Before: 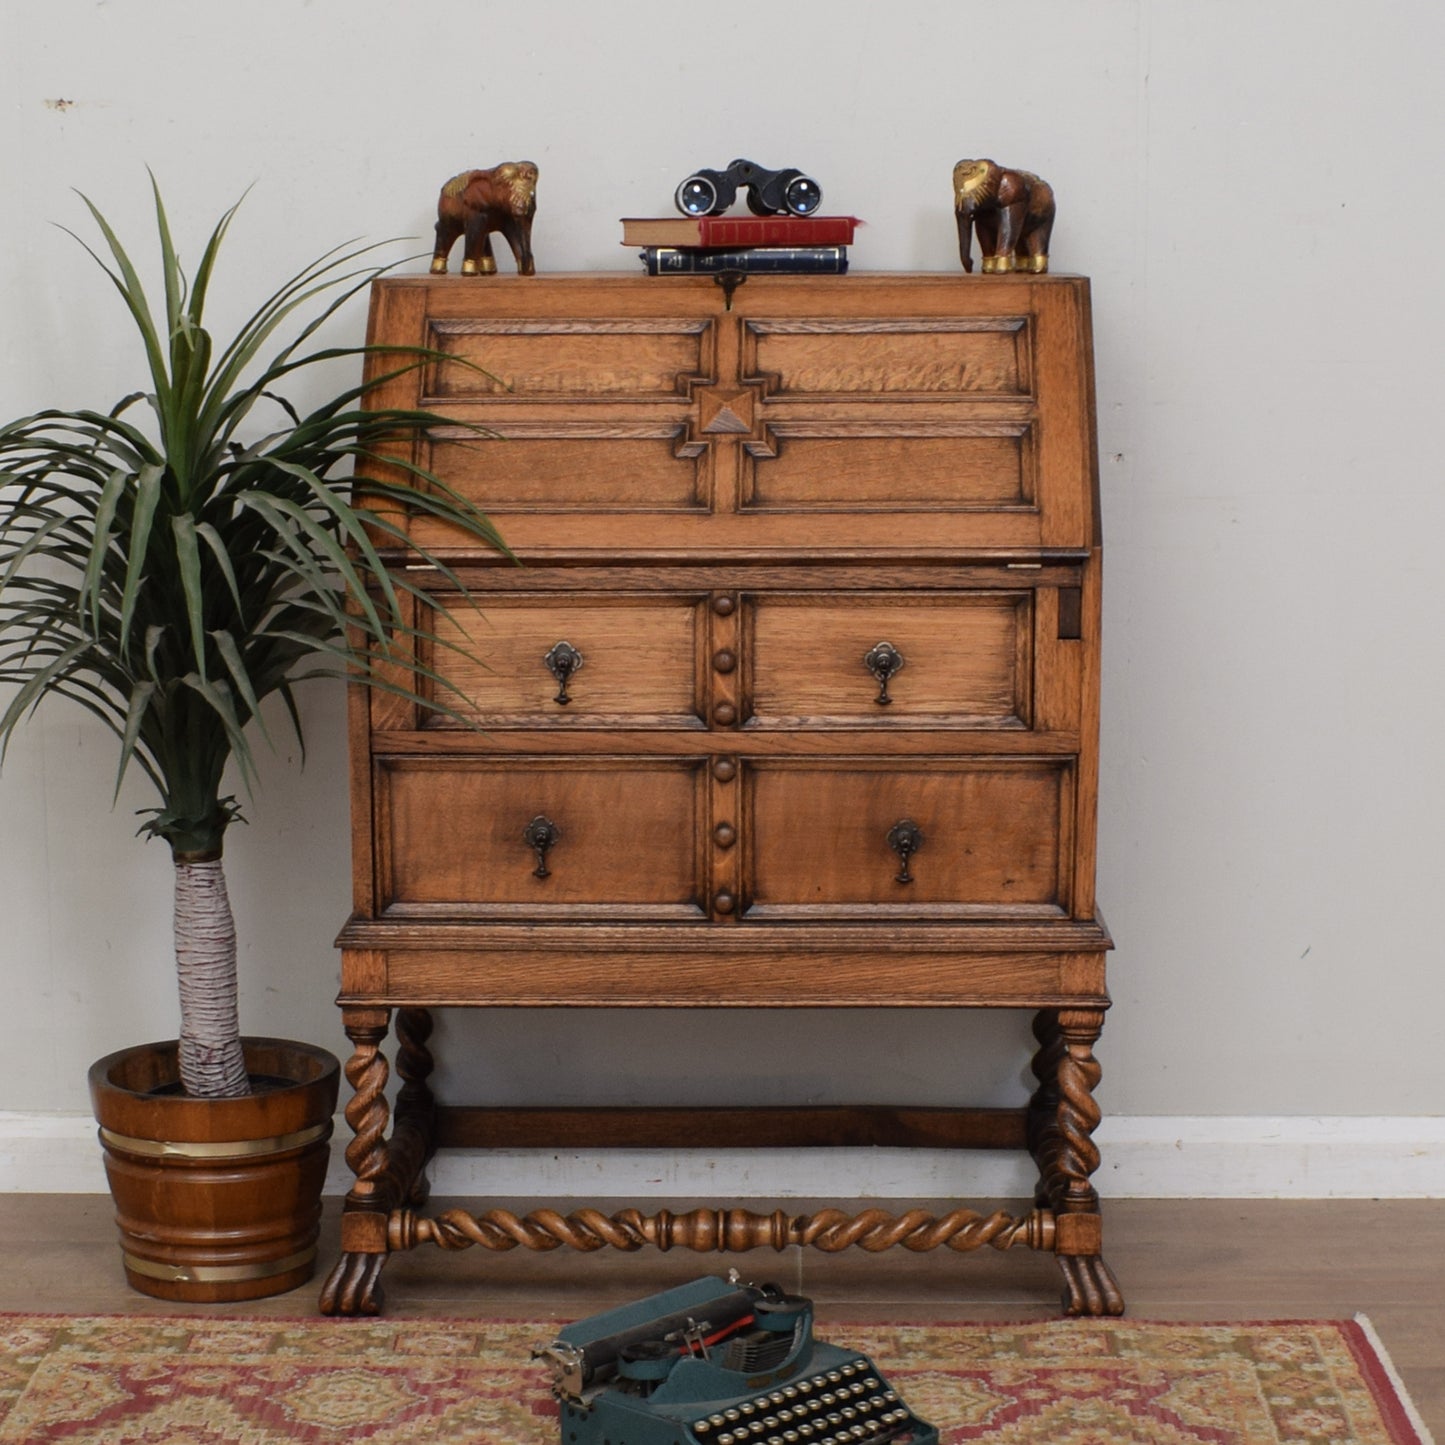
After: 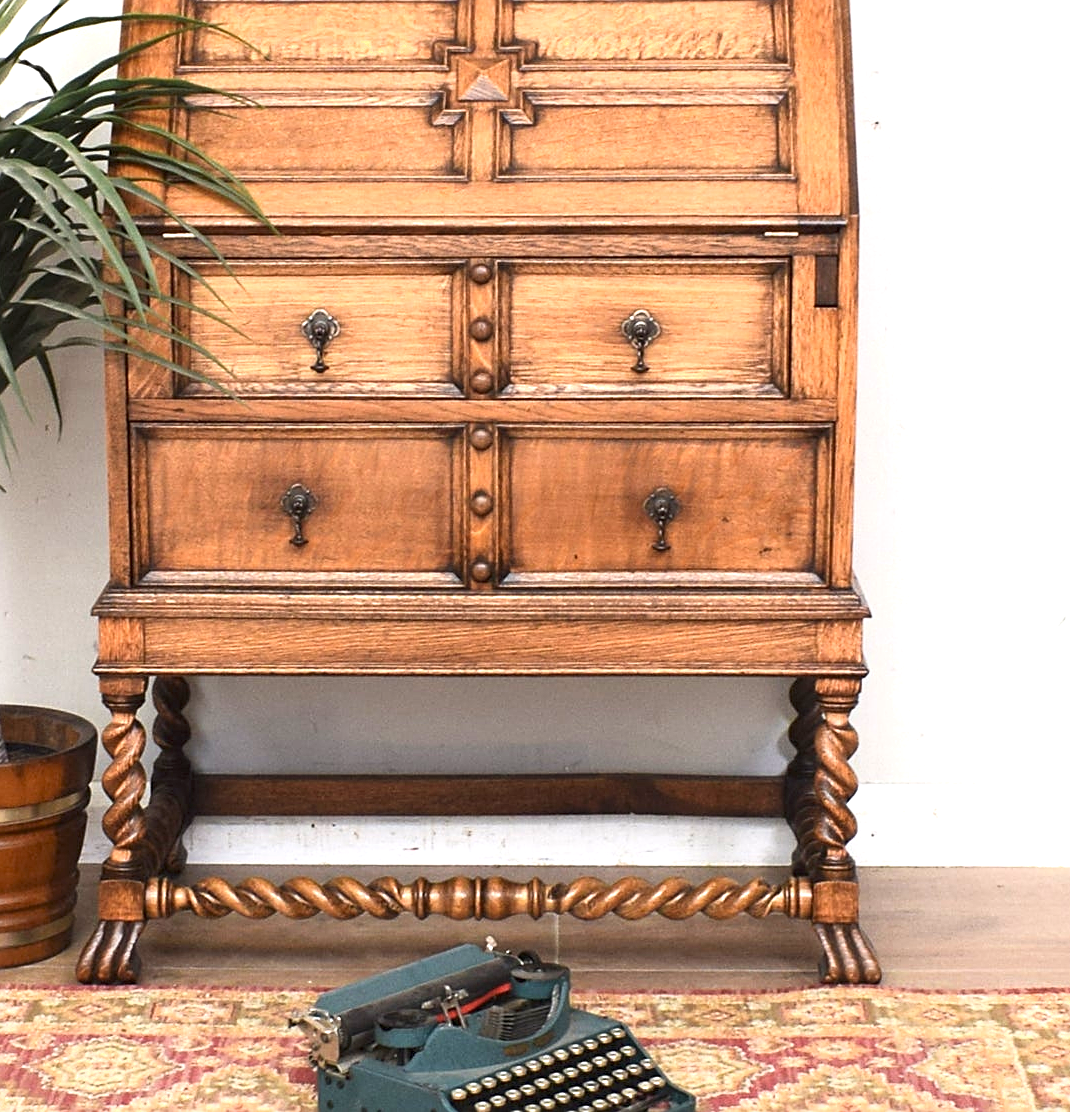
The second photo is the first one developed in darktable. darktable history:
sharpen: on, module defaults
shadows and highlights: shadows 1.38, highlights 41.79
crop: left 16.877%, top 22.993%, right 9.05%
exposure: exposure 1.509 EV, compensate highlight preservation false
